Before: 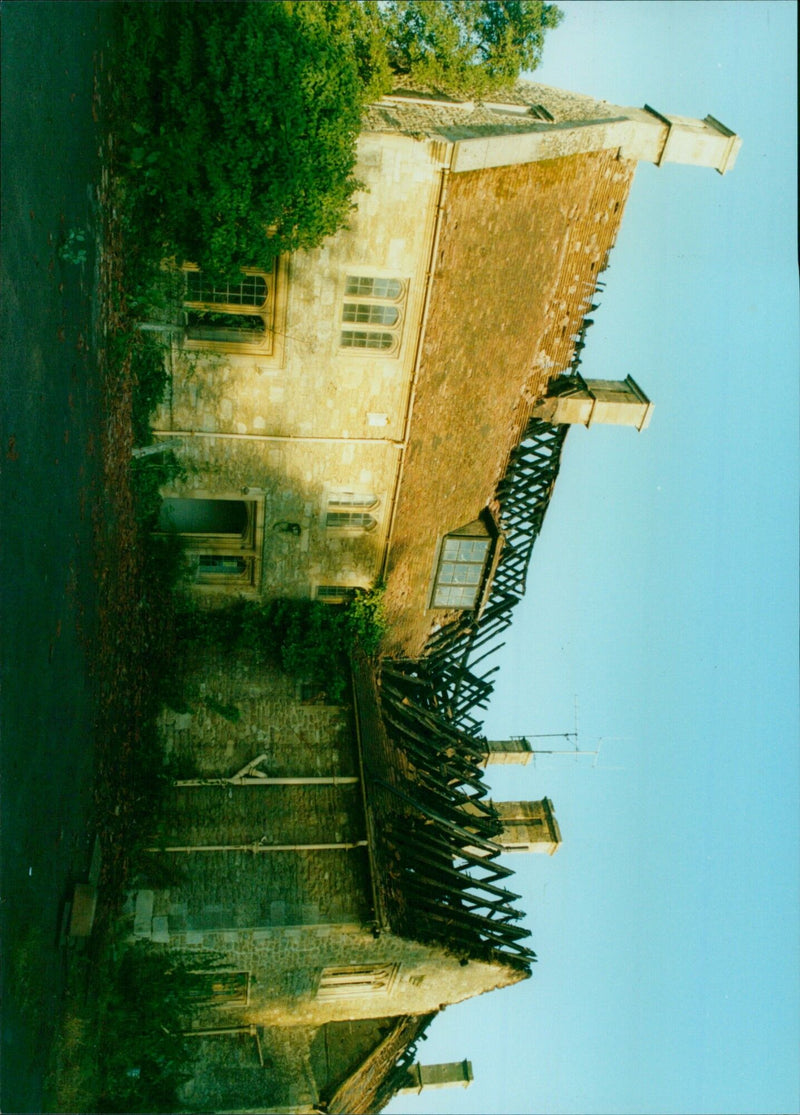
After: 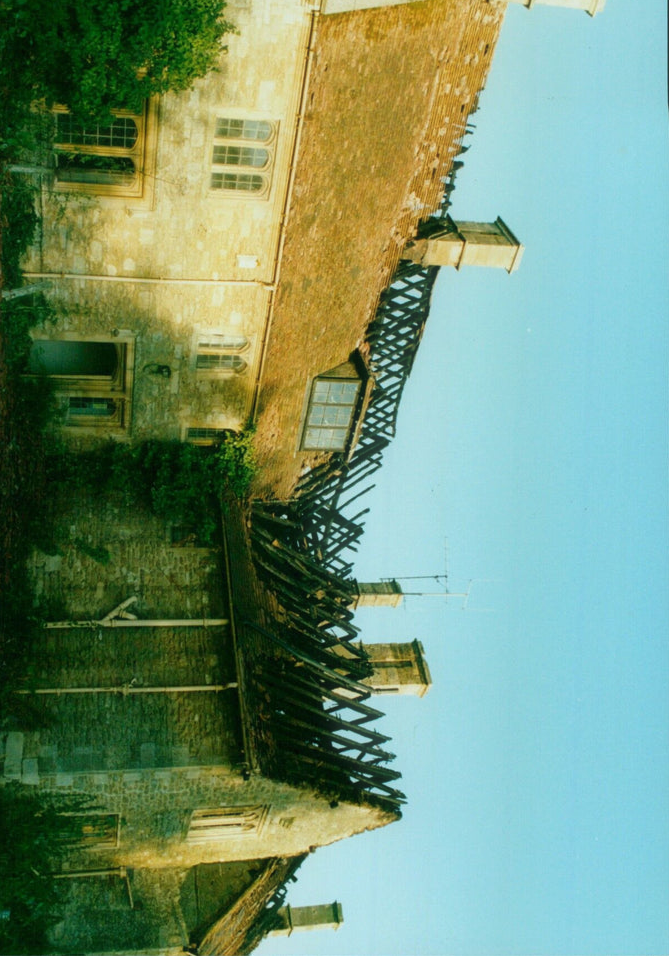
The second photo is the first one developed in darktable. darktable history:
crop: left 16.315%, top 14.246%
haze removal: strength -0.05
